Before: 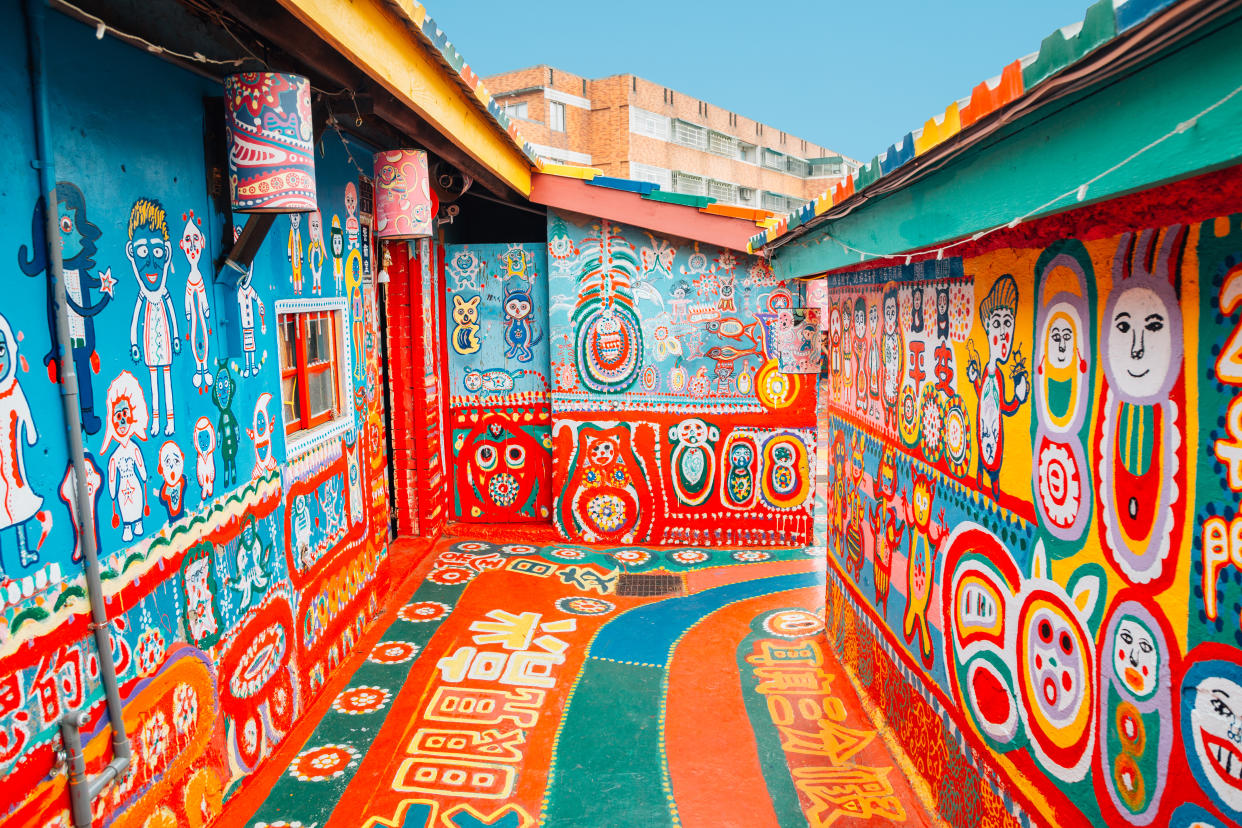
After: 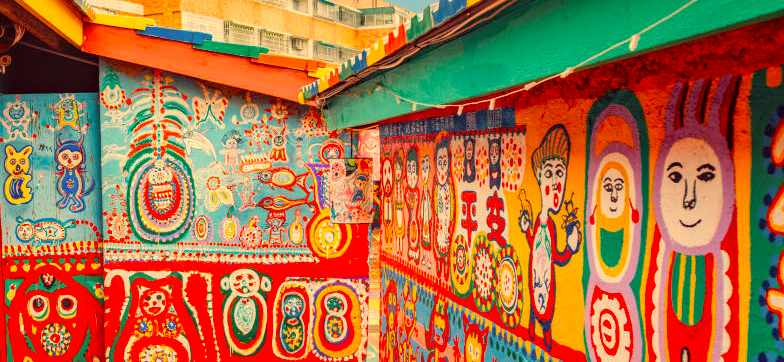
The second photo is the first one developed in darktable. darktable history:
crop: left 36.128%, top 18.22%, right 0.577%, bottom 37.957%
local contrast: detail 110%
color balance rgb: linear chroma grading › global chroma 14.794%, perceptual saturation grading › global saturation 25.698%, global vibrance 9.524%
haze removal: compatibility mode true, adaptive false
color correction: highlights a* 9.78, highlights b* 38.59, shadows a* 14.56, shadows b* 3.1
